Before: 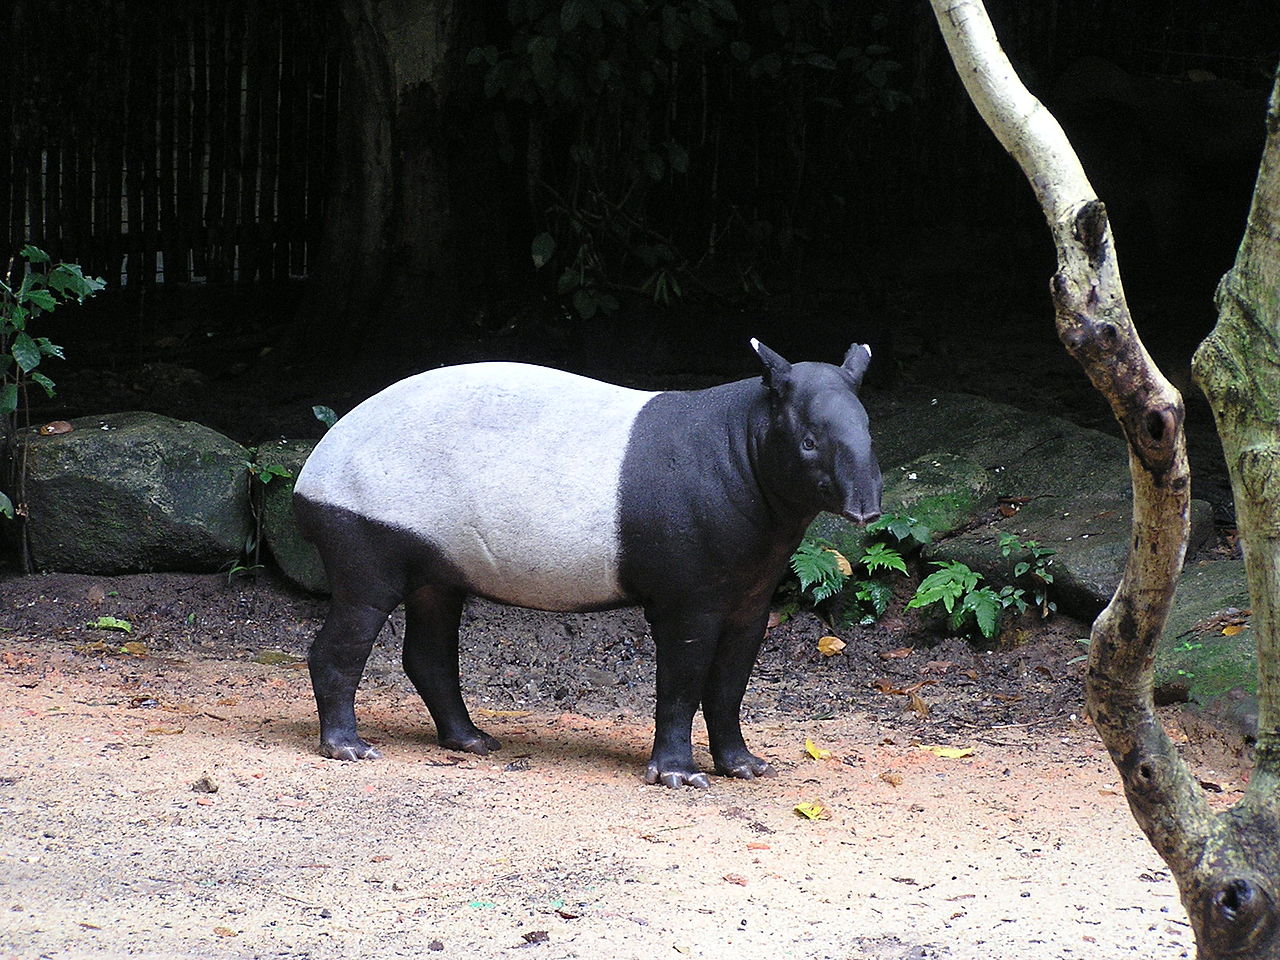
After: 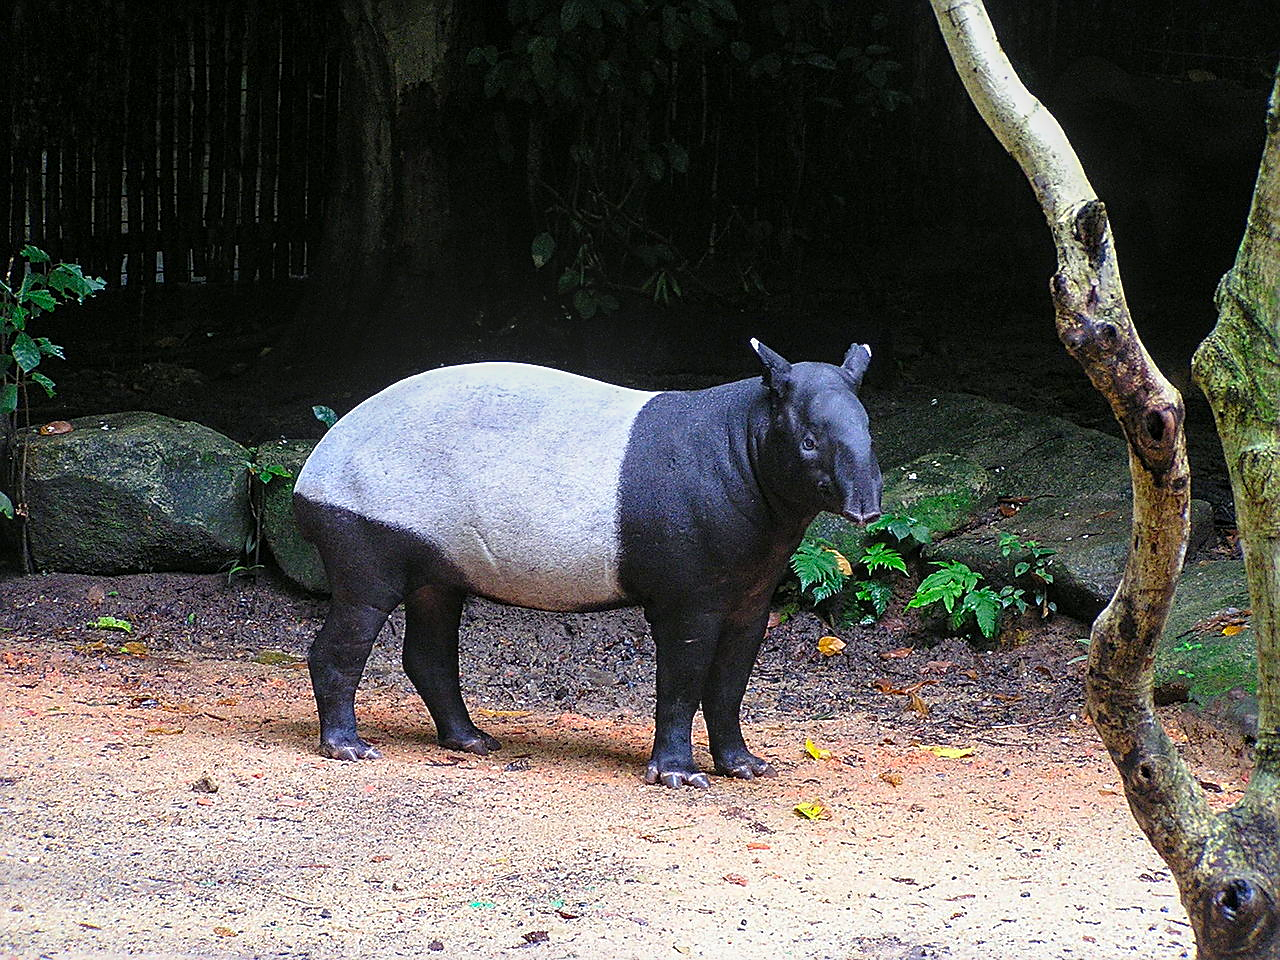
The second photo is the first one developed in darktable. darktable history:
contrast brightness saturation: saturation 0.506
local contrast: on, module defaults
sharpen: on, module defaults
